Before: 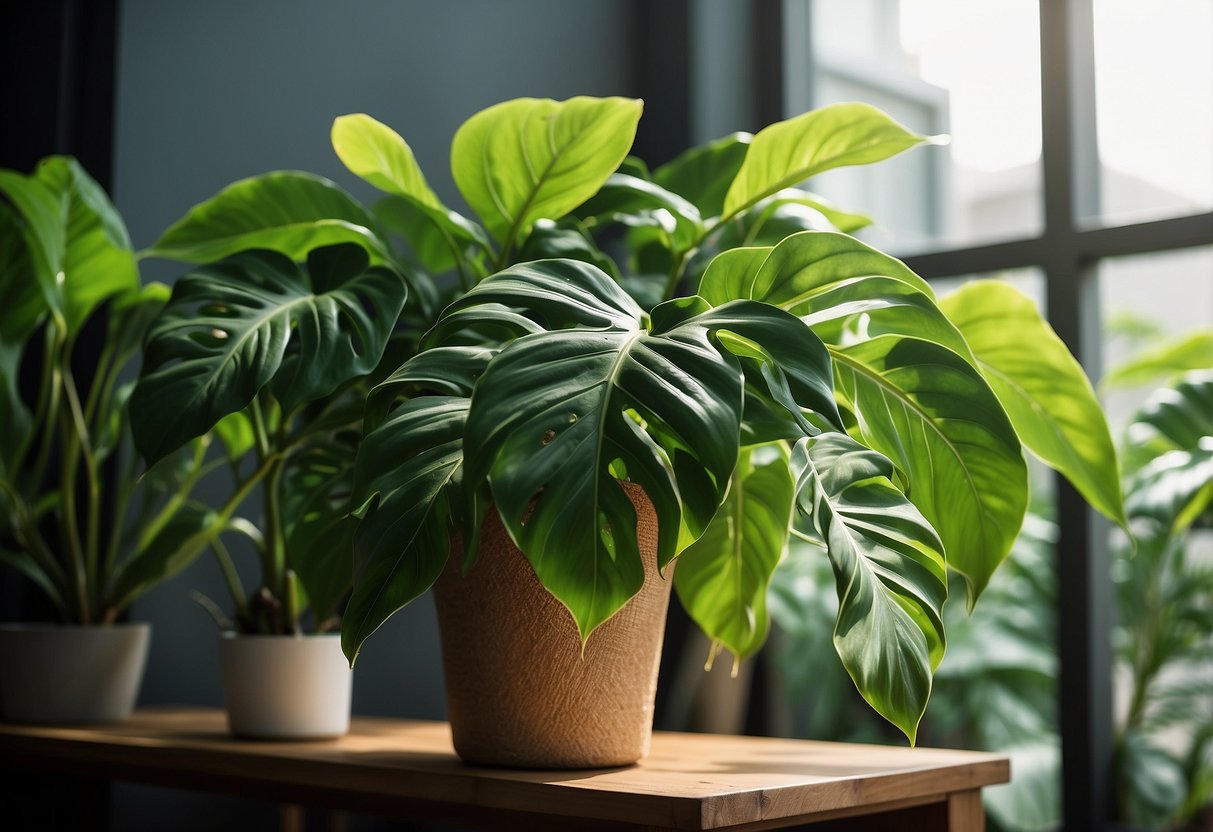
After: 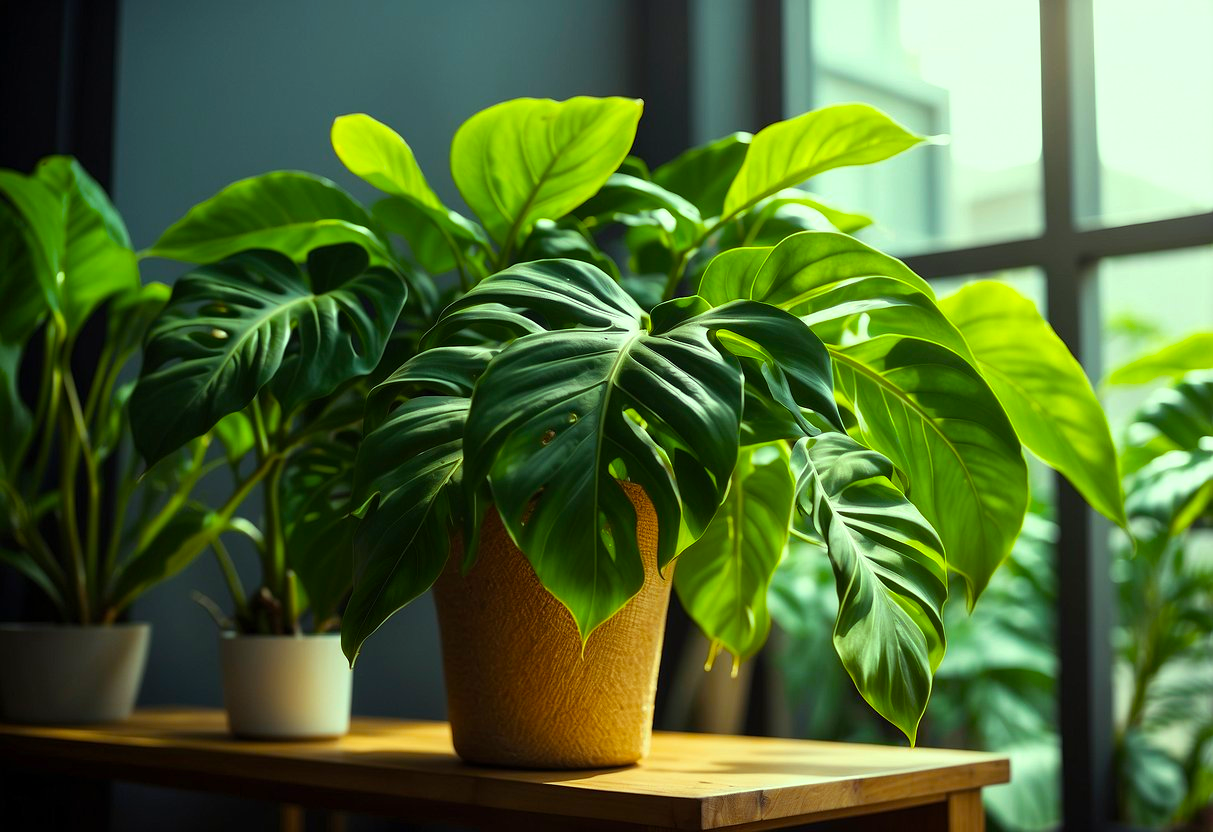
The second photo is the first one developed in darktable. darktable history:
color balance rgb: highlights gain › luminance 15.578%, highlights gain › chroma 6.935%, highlights gain › hue 124.98°, linear chroma grading › global chroma 14.991%, perceptual saturation grading › global saturation 30.834%
